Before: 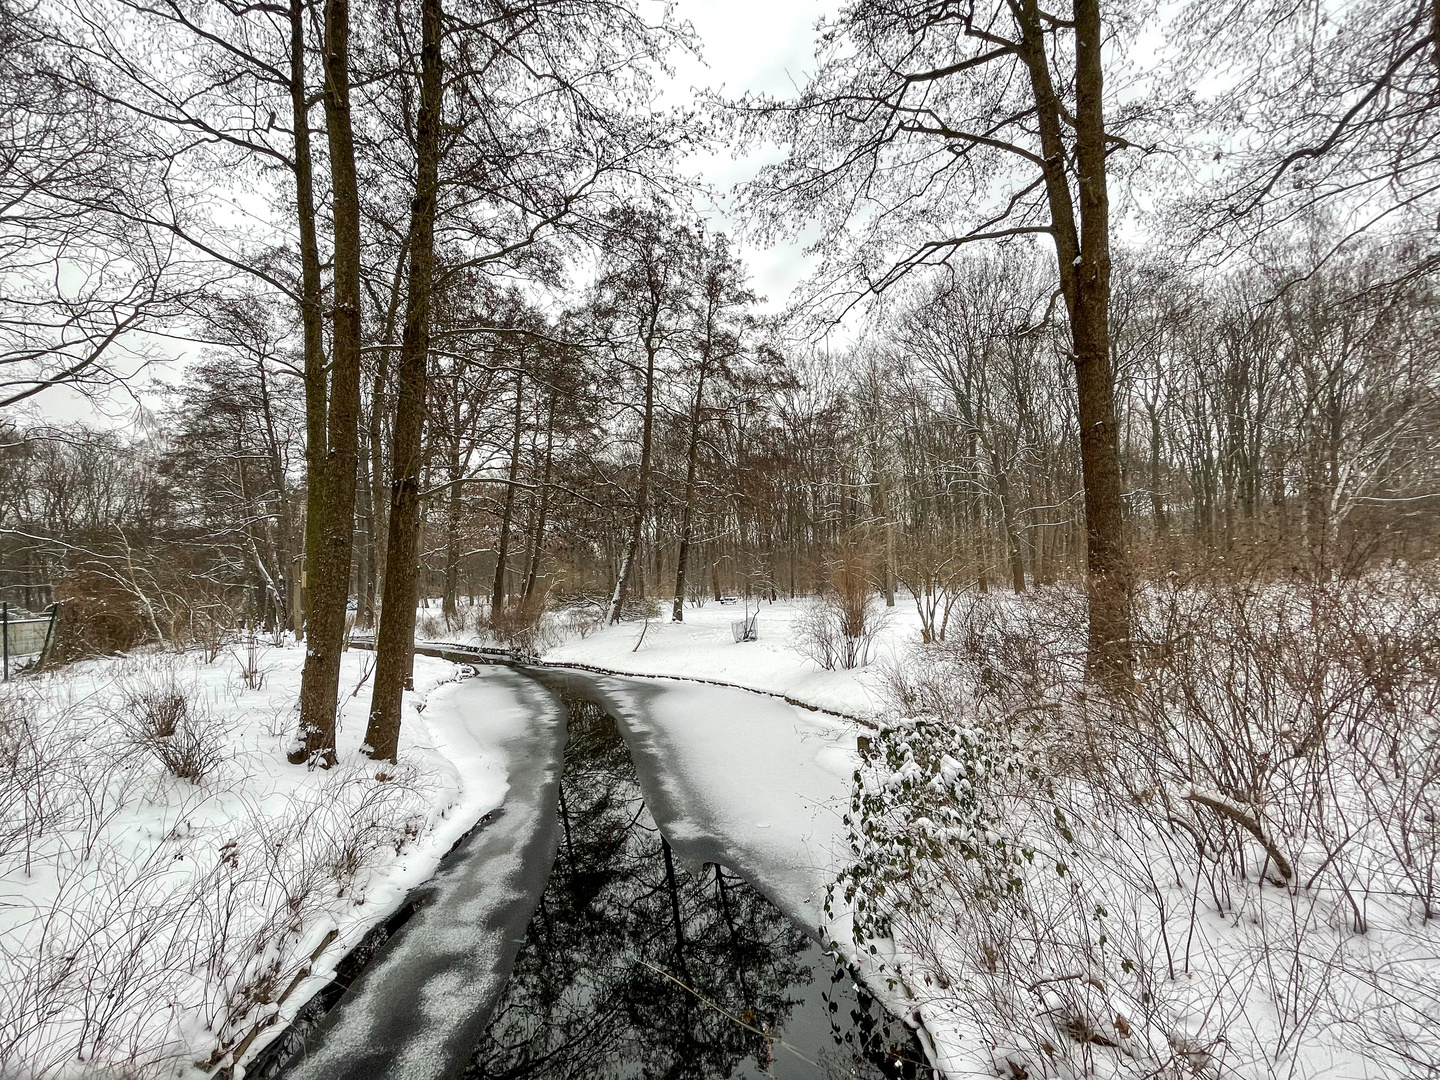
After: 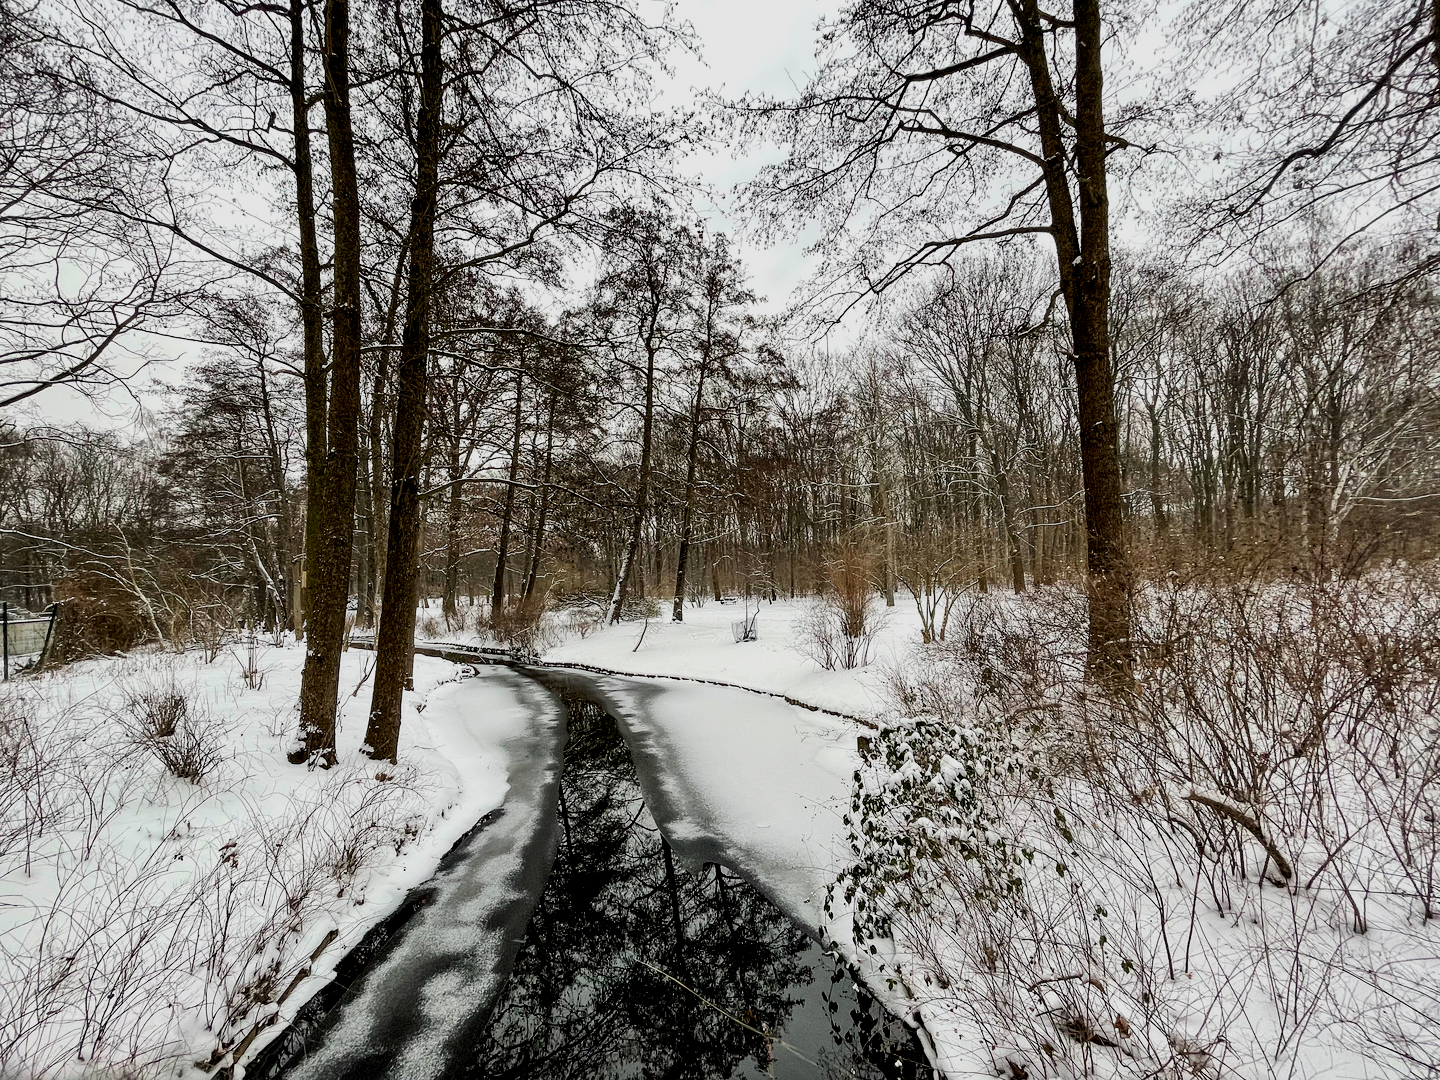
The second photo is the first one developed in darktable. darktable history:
contrast brightness saturation: contrast 0.126, brightness -0.048, saturation 0.151
filmic rgb: black relative exposure -7.75 EV, white relative exposure 4.46 EV, target black luminance 0%, hardness 3.76, latitude 50.55%, contrast 1.078, highlights saturation mix 9.42%, shadows ↔ highlights balance -0.247%
